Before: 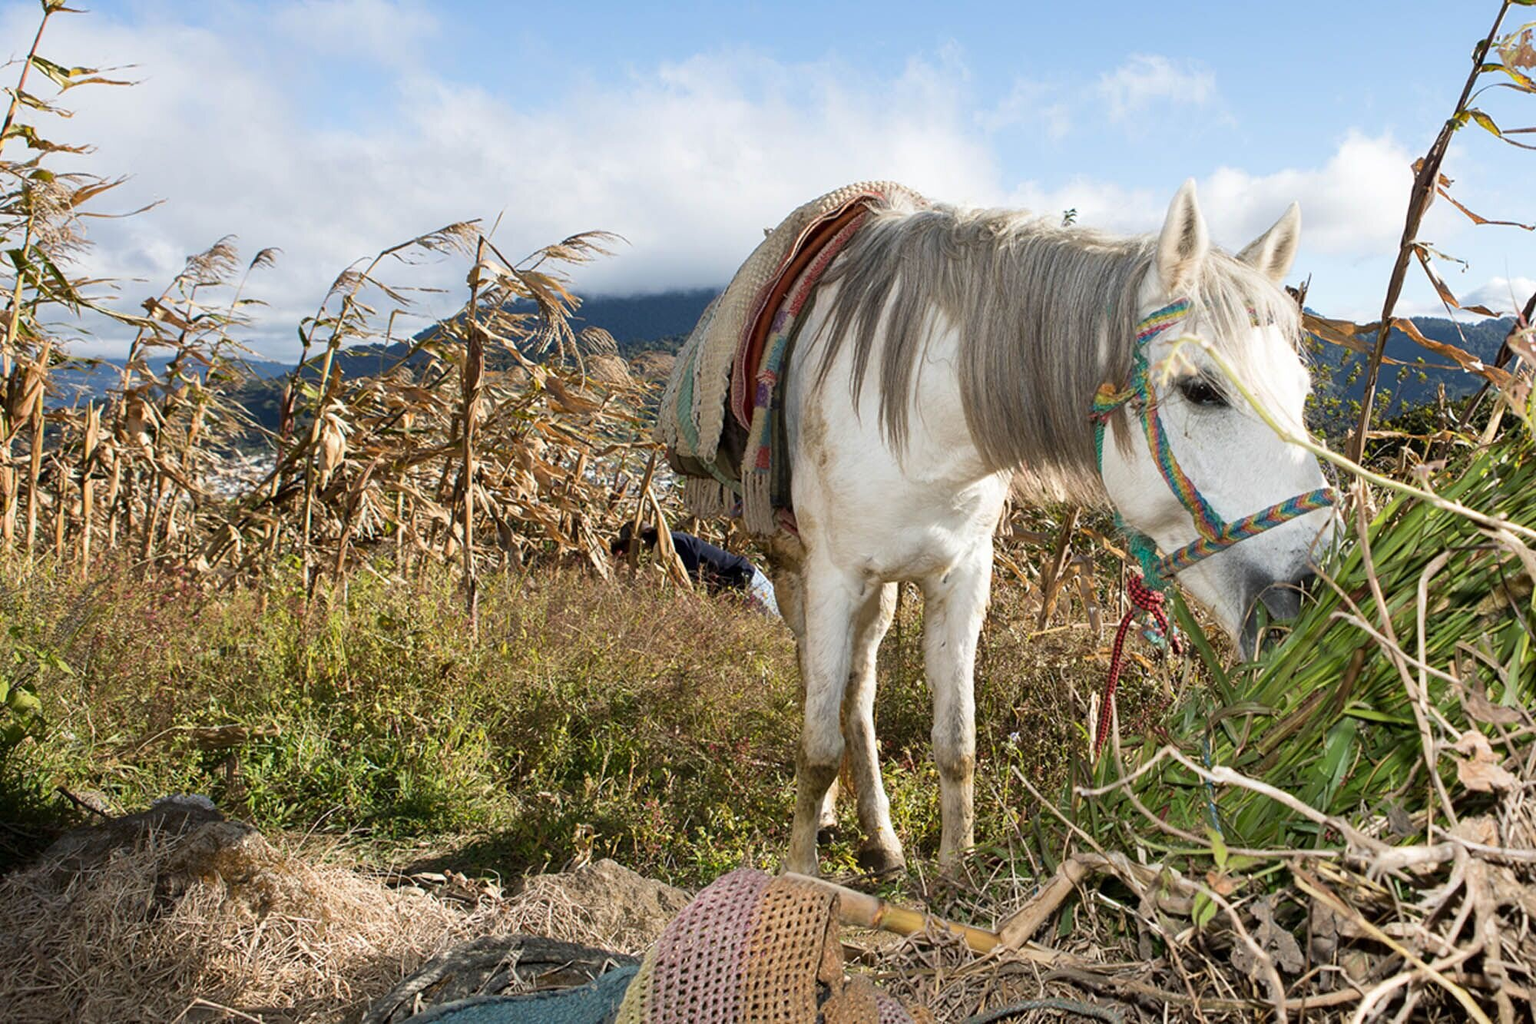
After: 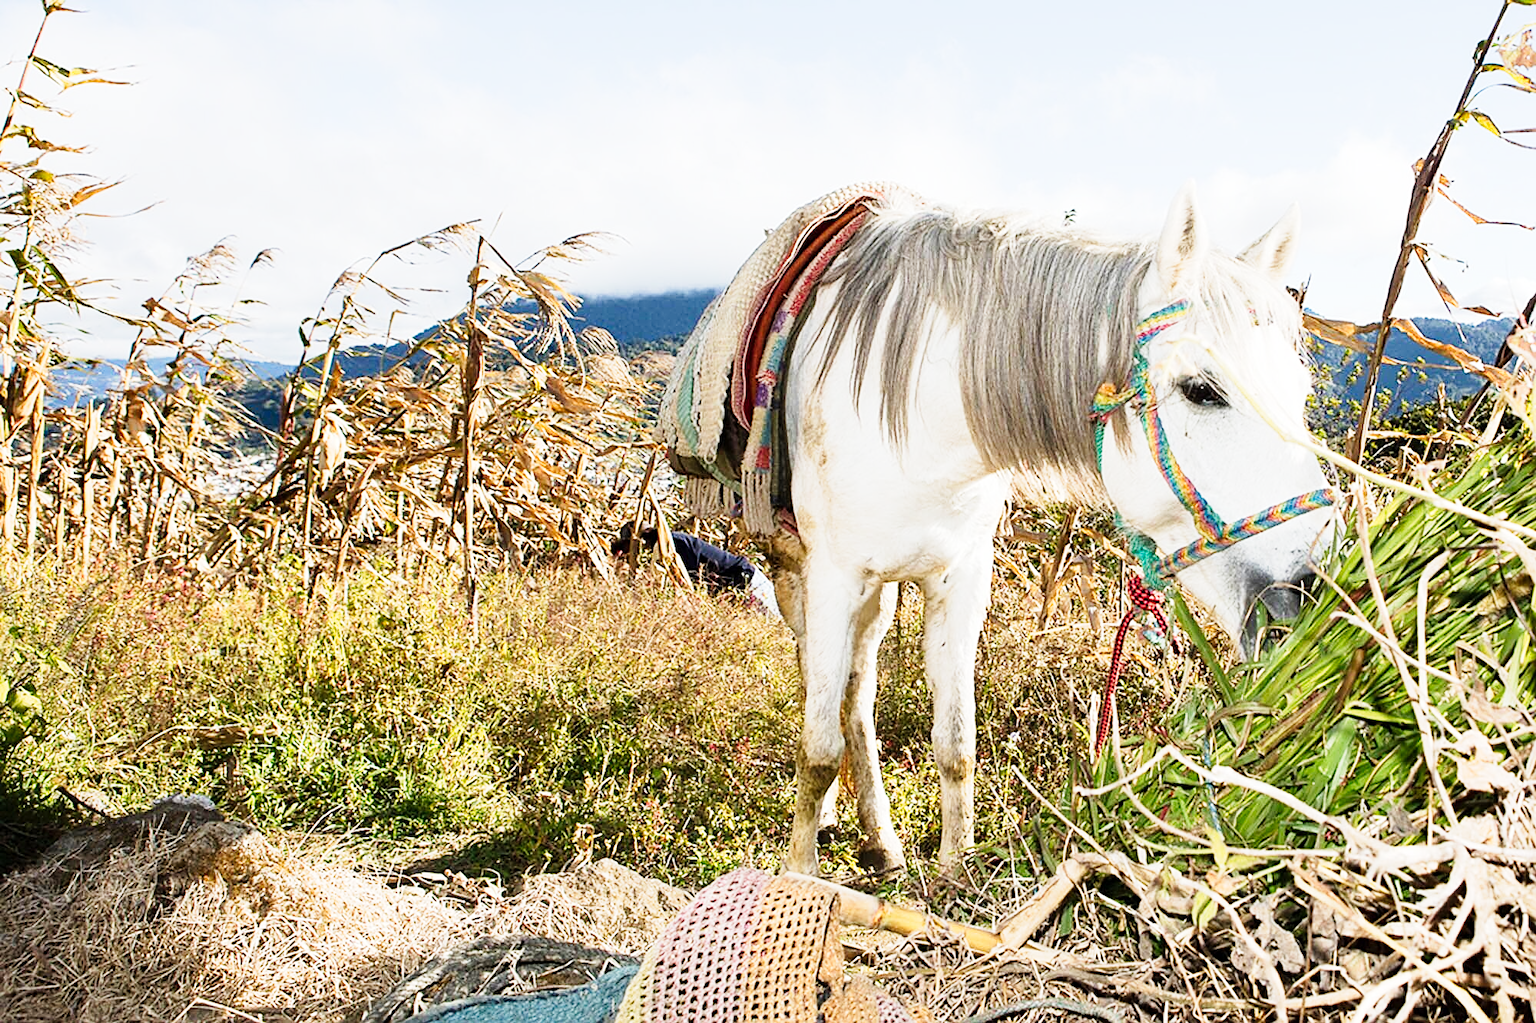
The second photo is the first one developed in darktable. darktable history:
tone curve: curves: ch0 [(0, 0) (0.003, 0.003) (0.011, 0.012) (0.025, 0.027) (0.044, 0.048) (0.069, 0.074) (0.1, 0.117) (0.136, 0.177) (0.177, 0.246) (0.224, 0.324) (0.277, 0.422) (0.335, 0.531) (0.399, 0.633) (0.468, 0.733) (0.543, 0.824) (0.623, 0.895) (0.709, 0.938) (0.801, 0.961) (0.898, 0.98) (1, 1)], preserve colors none
sharpen: on, module defaults
